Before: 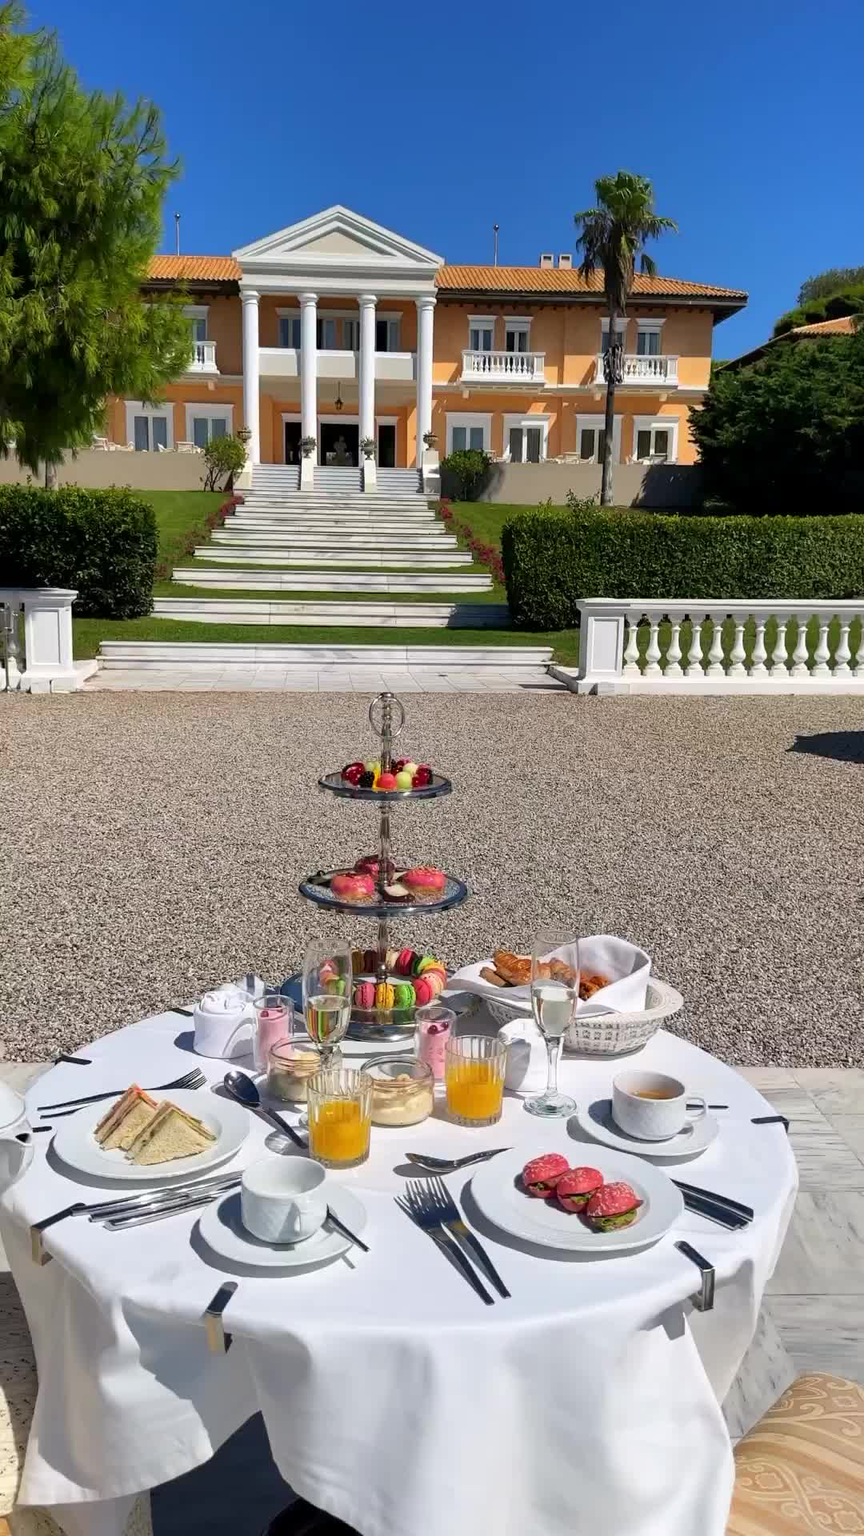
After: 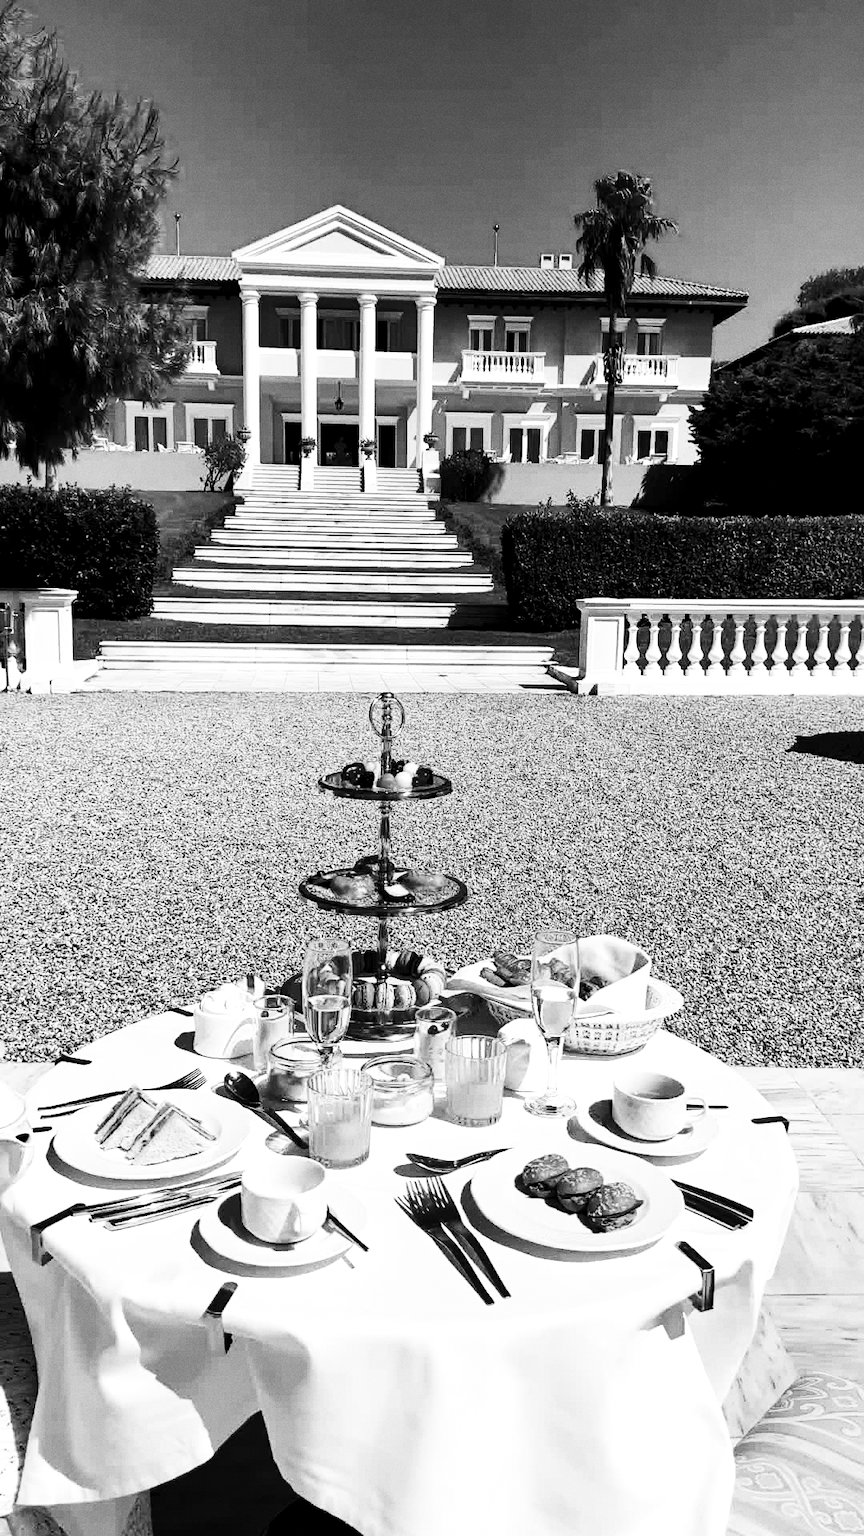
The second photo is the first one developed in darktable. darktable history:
exposure: exposure 0.2 EV, compensate highlight preservation false
grain: coarseness 7.08 ISO, strength 21.67%, mid-tones bias 59.58%
contrast brightness saturation: contrast 0.5, saturation -0.1
monochrome: on, module defaults
local contrast: highlights 100%, shadows 100%, detail 120%, midtone range 0.2
